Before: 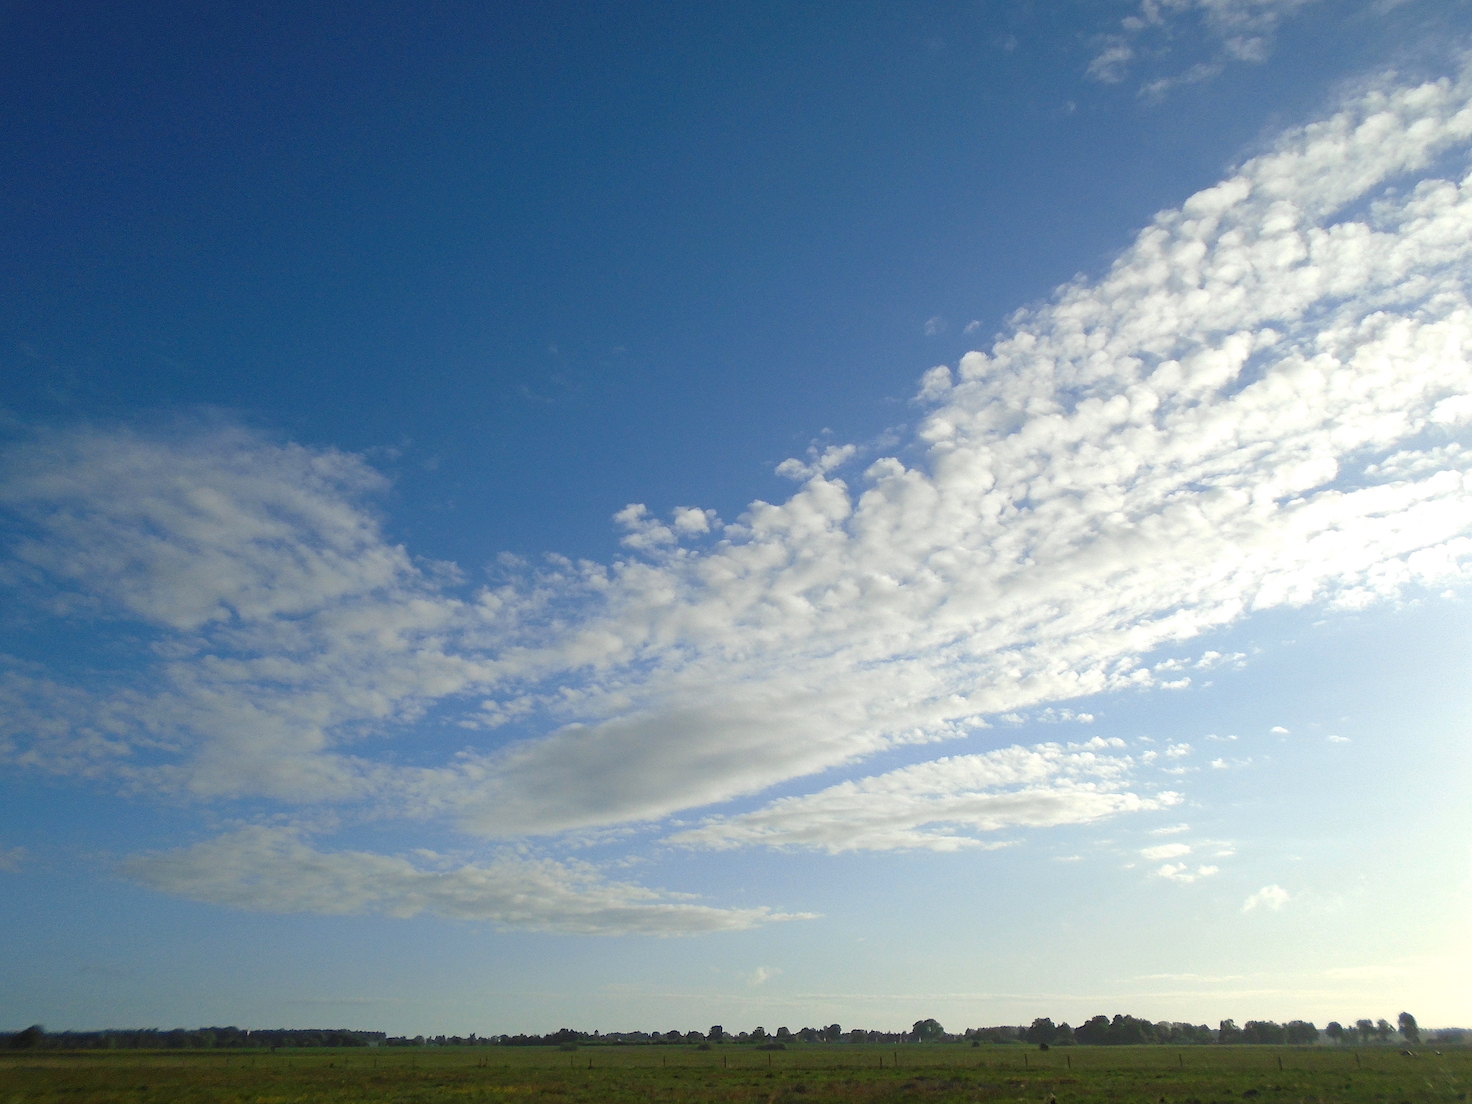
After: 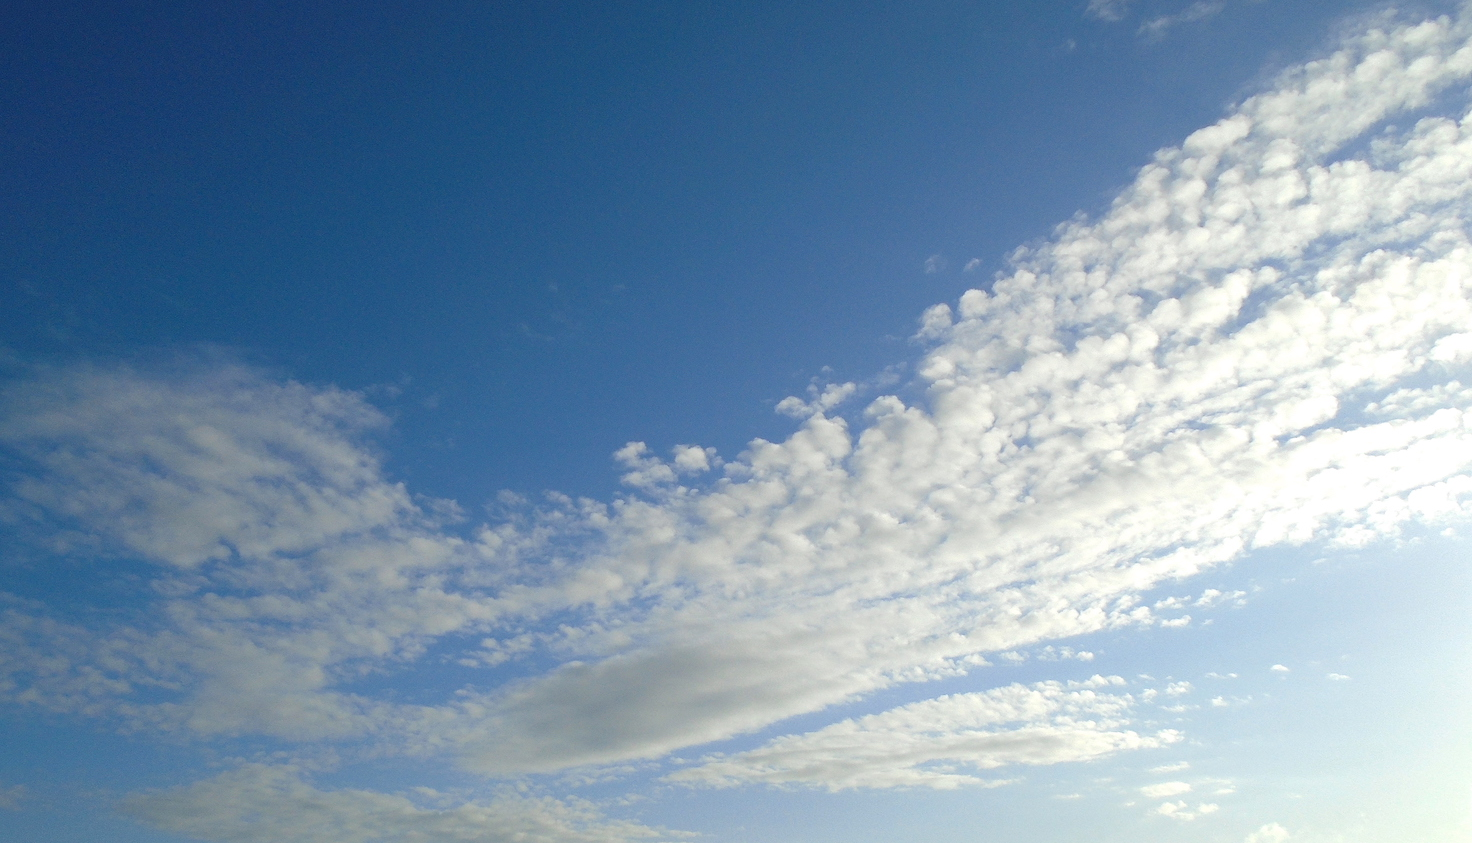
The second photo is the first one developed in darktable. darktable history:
crop: top 5.632%, bottom 17.954%
